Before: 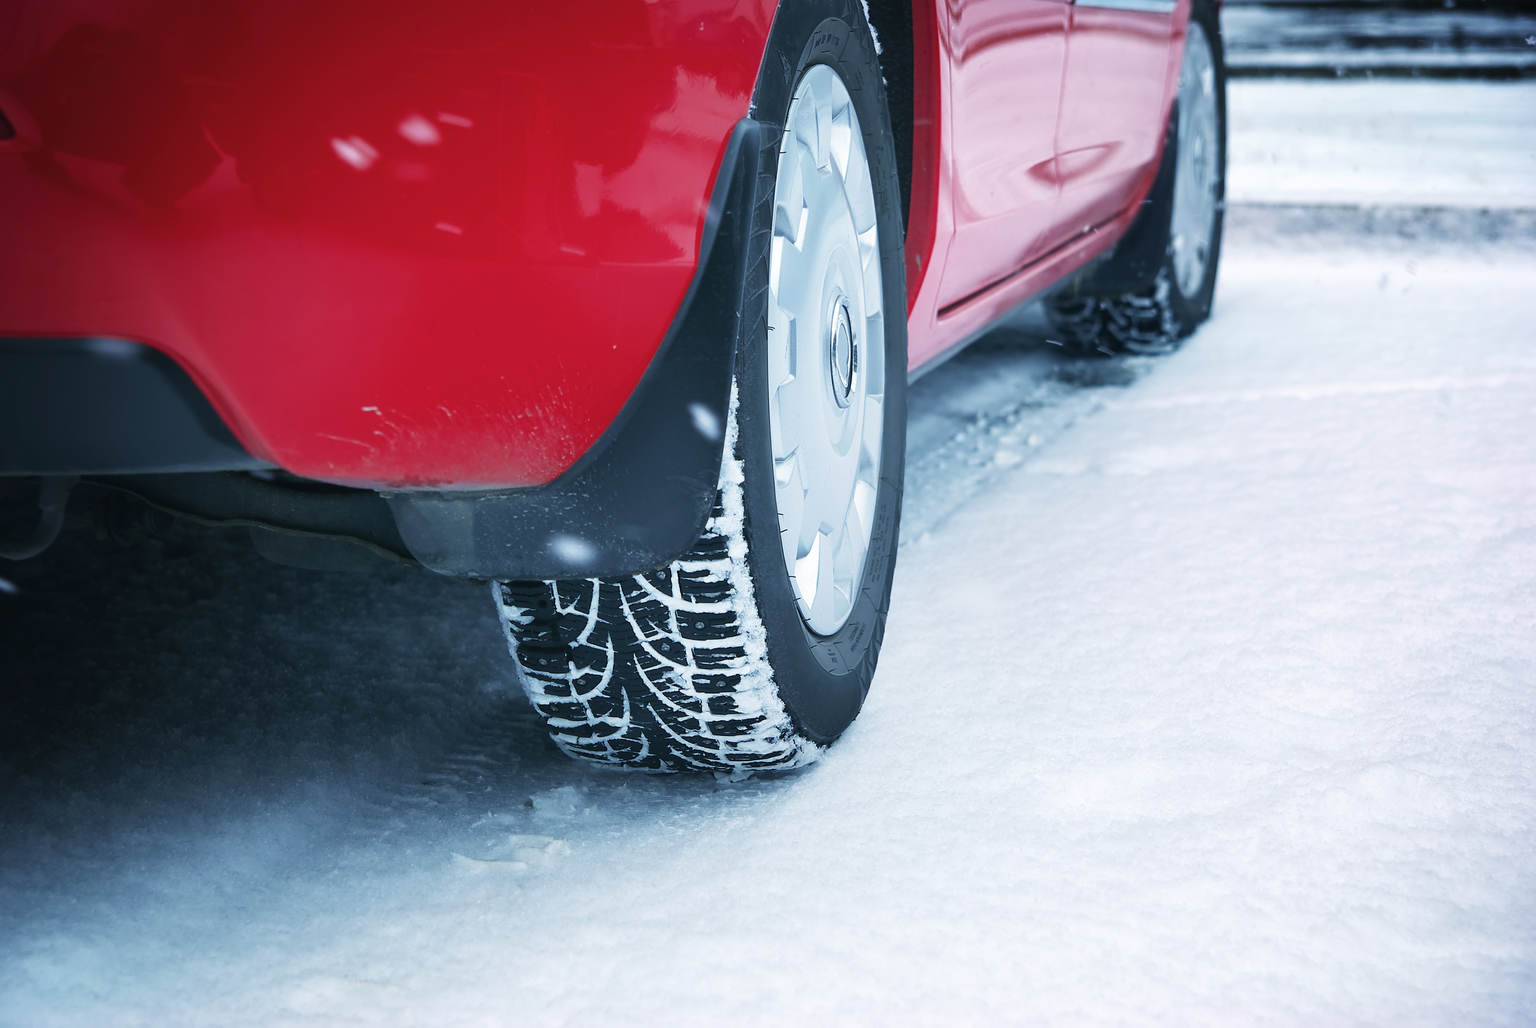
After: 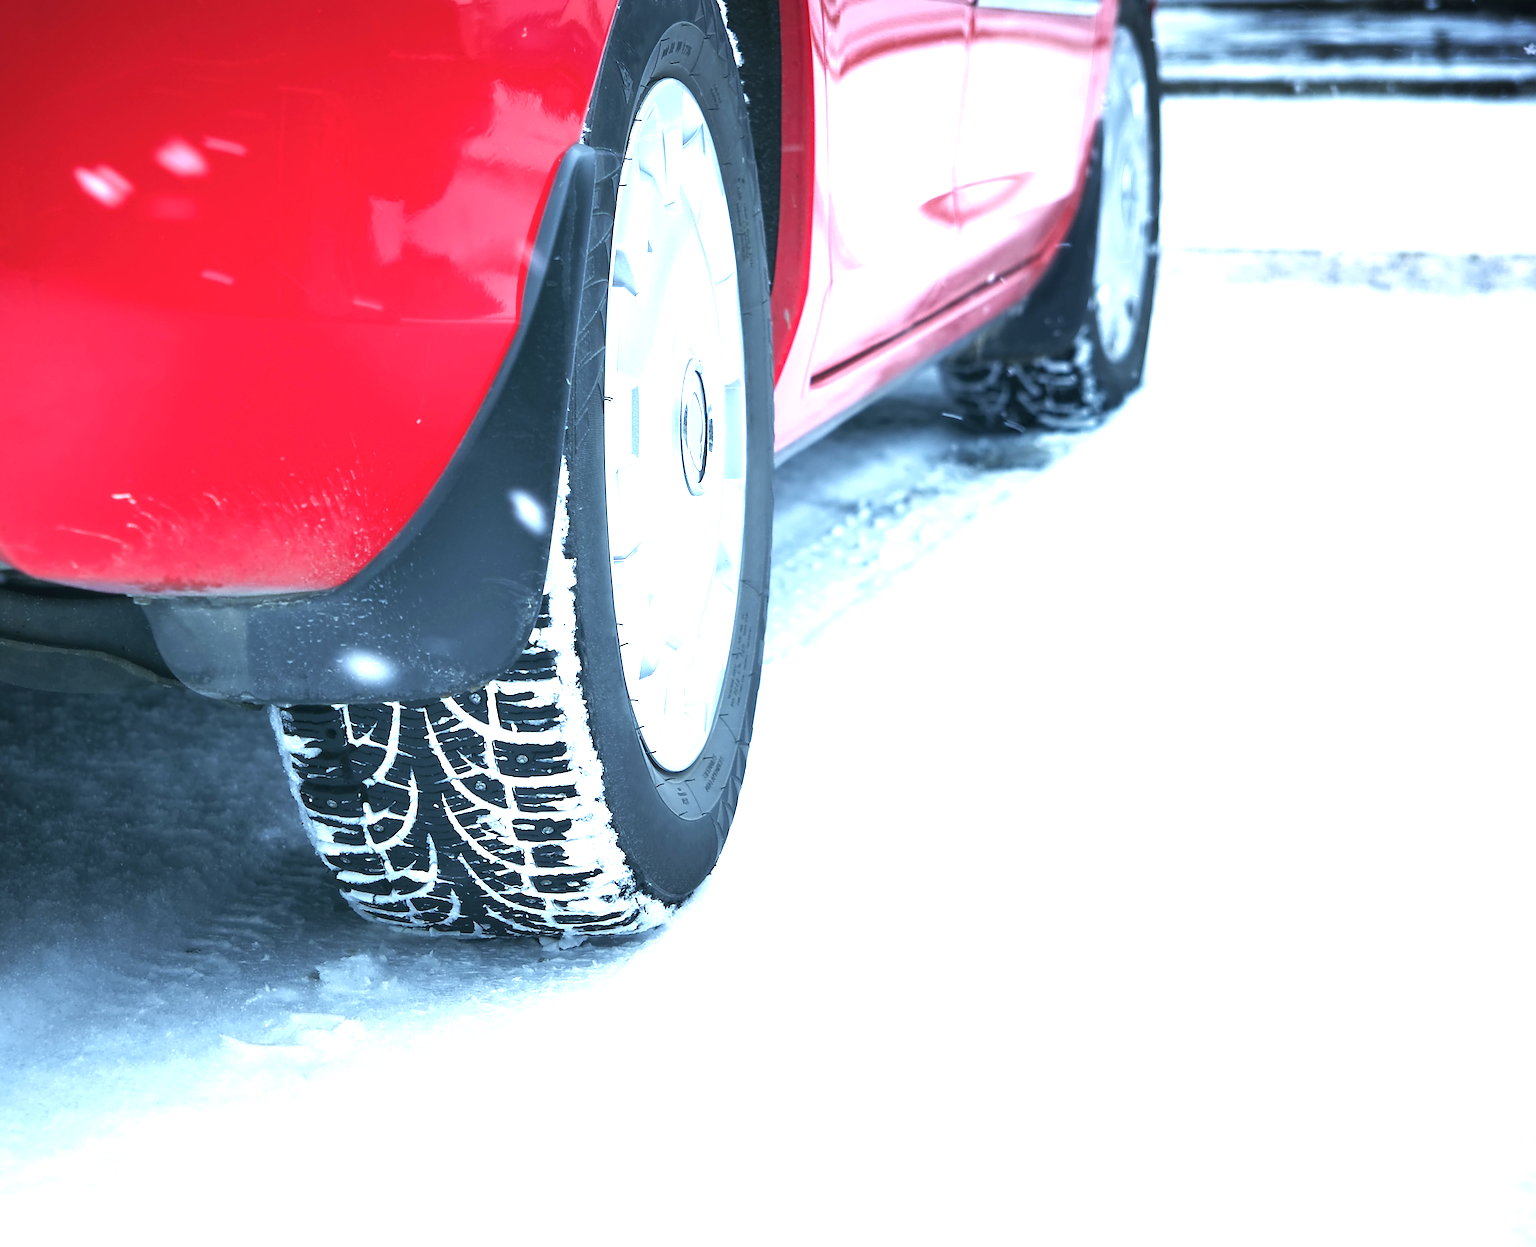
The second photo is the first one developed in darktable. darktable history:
tone equalizer: -8 EV -0.55 EV
exposure: black level correction 0.001, exposure 1.116 EV, compensate highlight preservation false
crop: left 17.582%, bottom 0.031%
